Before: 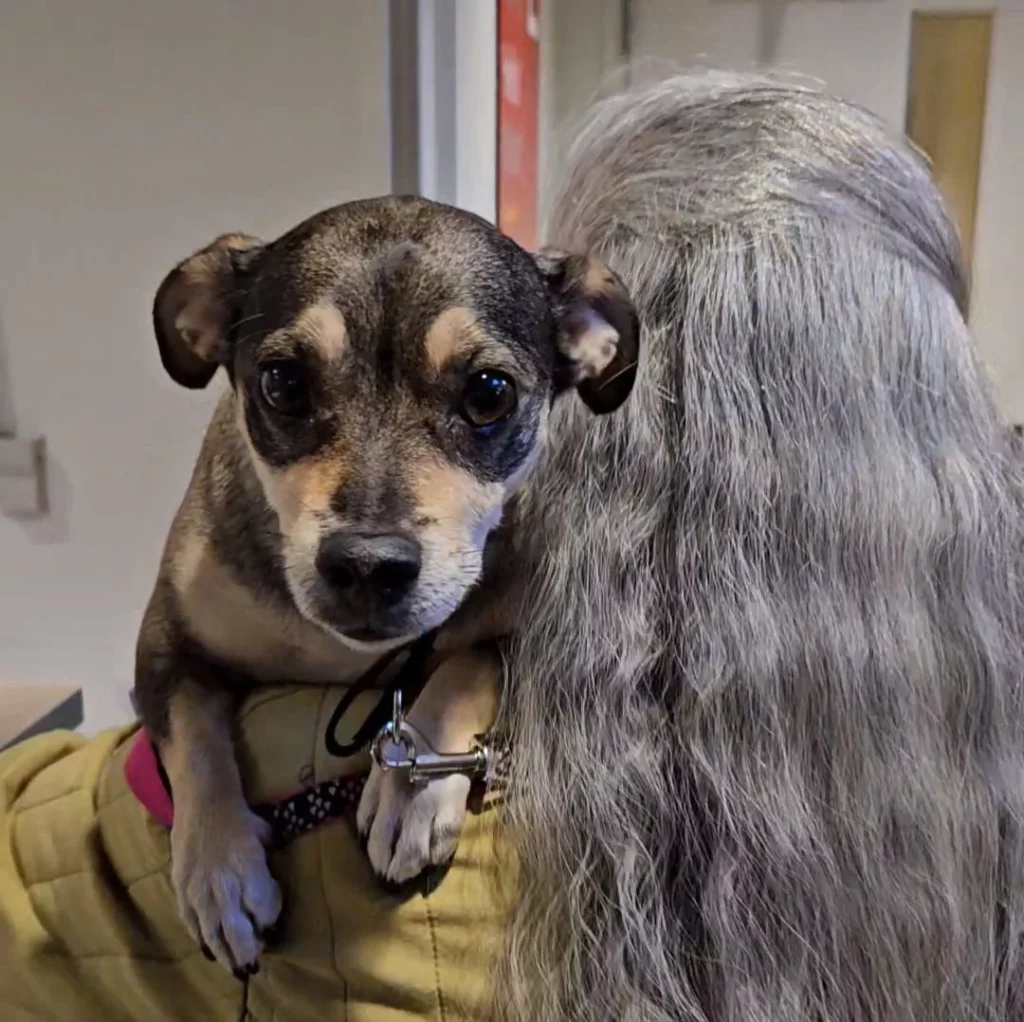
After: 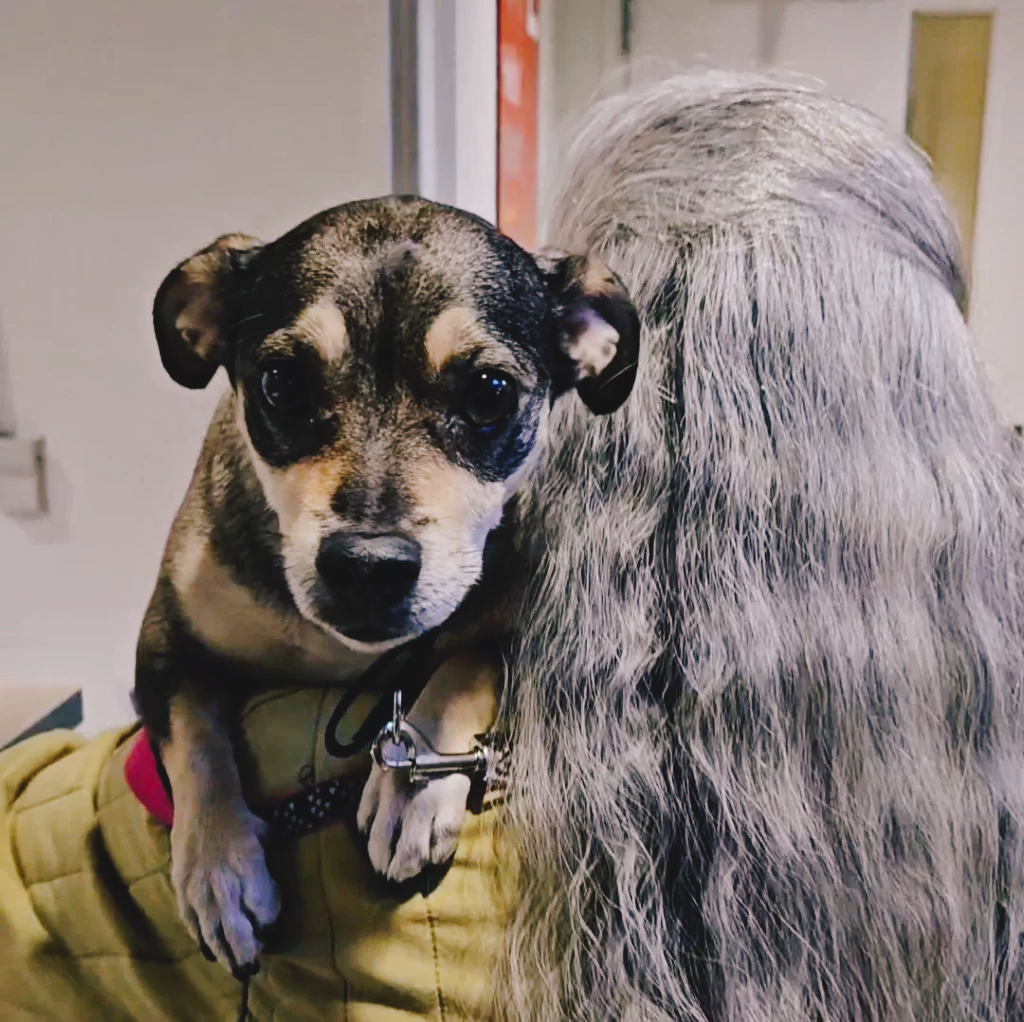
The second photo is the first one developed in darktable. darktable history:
tone curve: curves: ch0 [(0, 0) (0.003, 0.057) (0.011, 0.061) (0.025, 0.065) (0.044, 0.075) (0.069, 0.082) (0.1, 0.09) (0.136, 0.102) (0.177, 0.145) (0.224, 0.195) (0.277, 0.27) (0.335, 0.374) (0.399, 0.486) (0.468, 0.578) (0.543, 0.652) (0.623, 0.717) (0.709, 0.778) (0.801, 0.837) (0.898, 0.909) (1, 1)], preserve colors none
color look up table: target L [93.74, 92.75, 90.62, 87.77, 84, 79.69, 69.67, 71.98, 53.63, 56.52, 52.36, 43.55, 33.72, 200.71, 88.24, 82.08, 69.01, 60.86, 60.13, 58.89, 51.44, 42.27, 40.37, 33.59, 24.44, 16.08, 7.88, 78.47, 81.72, 74.52, 69.27, 54.48, 55.32, 51.41, 49.94, 45.18, 40.35, 35.94, 36.26, 29.62, 31.71, 20.98, 12.19, 12.09, 91.01, 86.02, 60.31, 50.23, 26.51], target a [-14.29, -18.88, -11.09, -23.77, -36.47, -4.948, -12.56, -28.37, -41.89, -26.14, -5.035, -28.04, -18.59, 0, 7.188, 4.096, 7.793, 38.04, 39.28, 58.14, 68.15, 26.35, -0.981, 39.19, 27.22, 0.986, 23.65, 10.46, 30.39, 21.04, 51.69, 17.66, 61.25, 69.36, 2.59, 41.37, 8.415, -0.75, 40.87, 36.64, 23.85, -4.035, 25.53, 28.74, -21.37, -10.54, -12.5, -20.16, -12.52], target b [27.98, 45.17, 8.061, 9.628, 26.96, 1.153, 48.04, 15.49, 26.44, 4.156, 21.31, 22.22, 16.2, -0.001, 15.34, 73.62, 40.64, 33.12, 56.38, 25.81, 51.62, 21.46, 33.37, 11.81, 34.24, 19.74, -0.36, -5.149, -17.56, -27.54, -35.35, -28.6, -19.43, 12.78, 0.466, 2.492, -59.54, -17.63, -55.03, -12.97, -73.78, -2.835, -23.66, -40.16, -8.017, -15.48, -46.06, -17.85, -3.71], num patches 49
